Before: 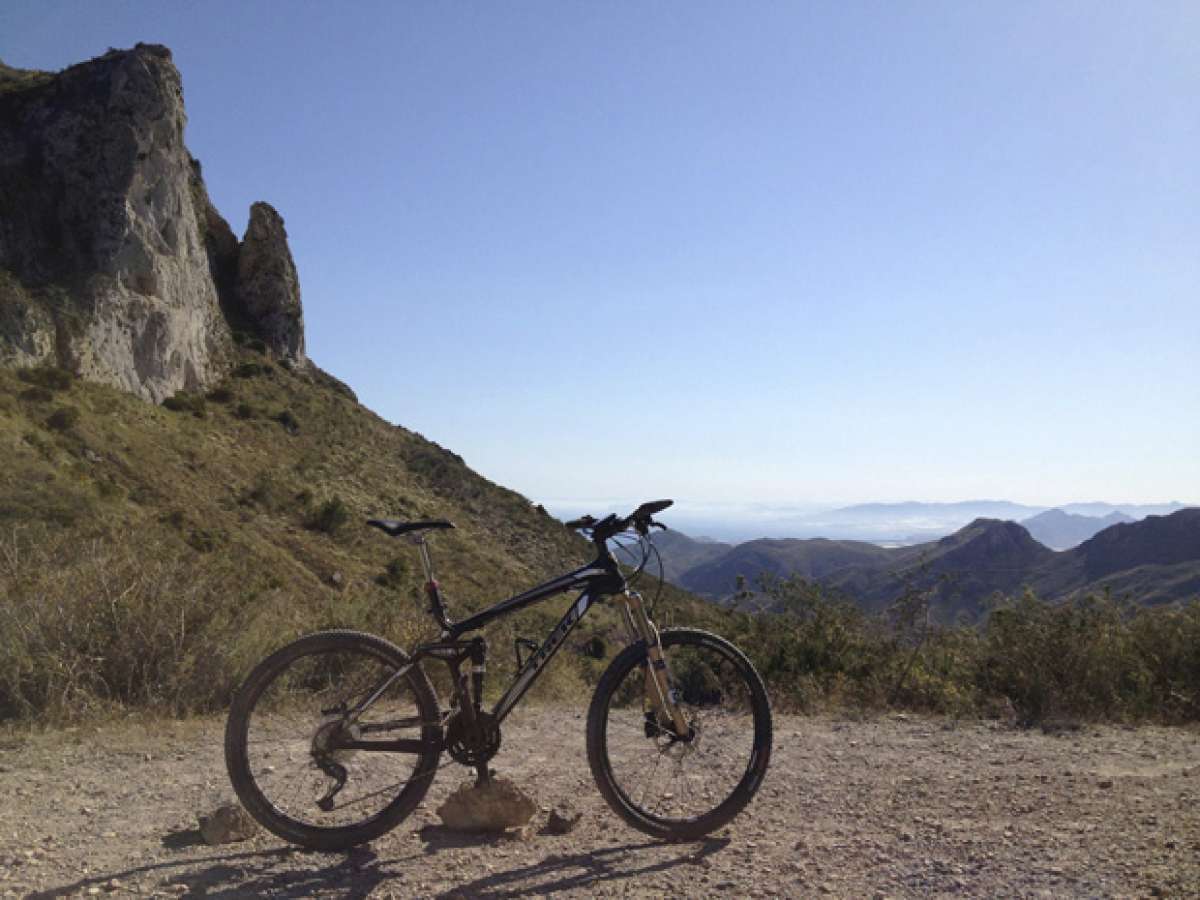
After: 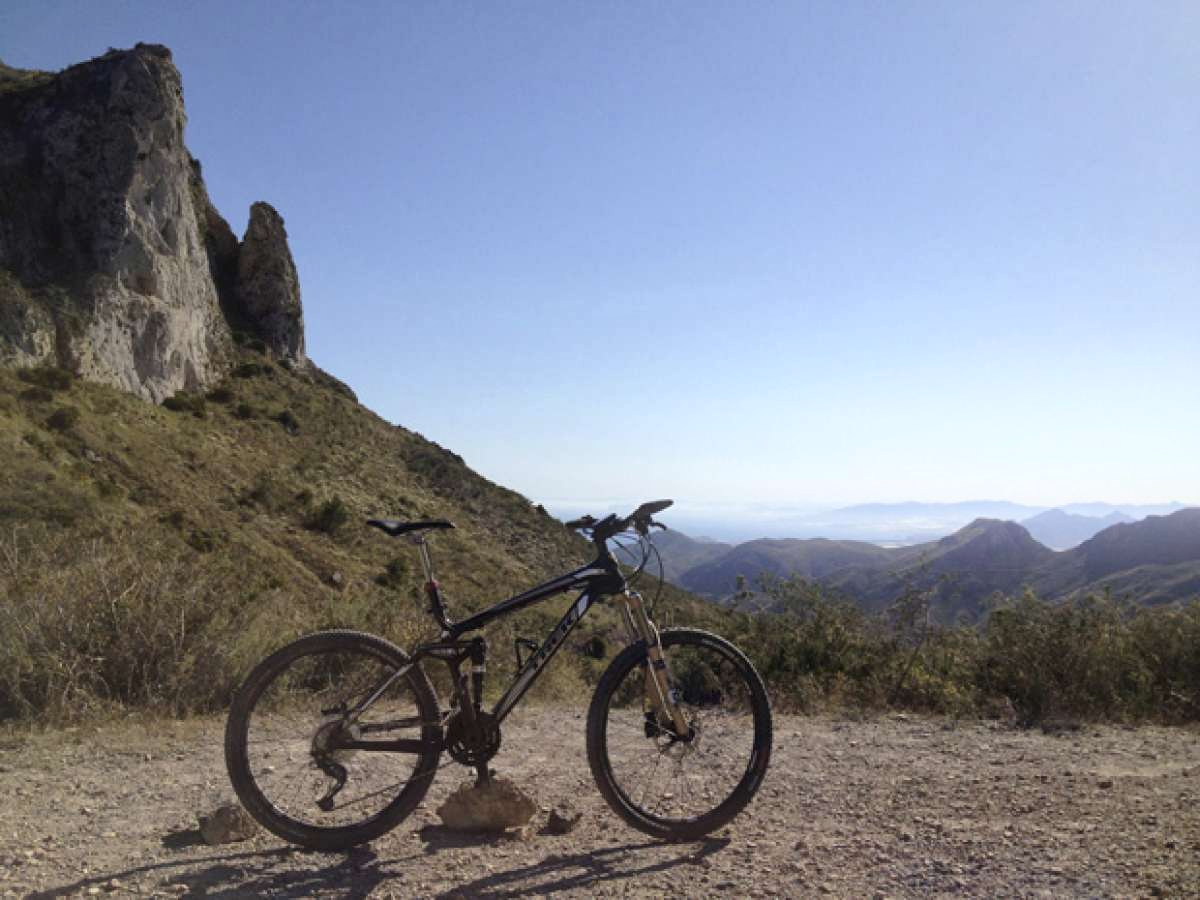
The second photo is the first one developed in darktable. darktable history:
bloom: size 15%, threshold 97%, strength 7%
local contrast: mode bilateral grid, contrast 20, coarseness 50, detail 120%, midtone range 0.2
